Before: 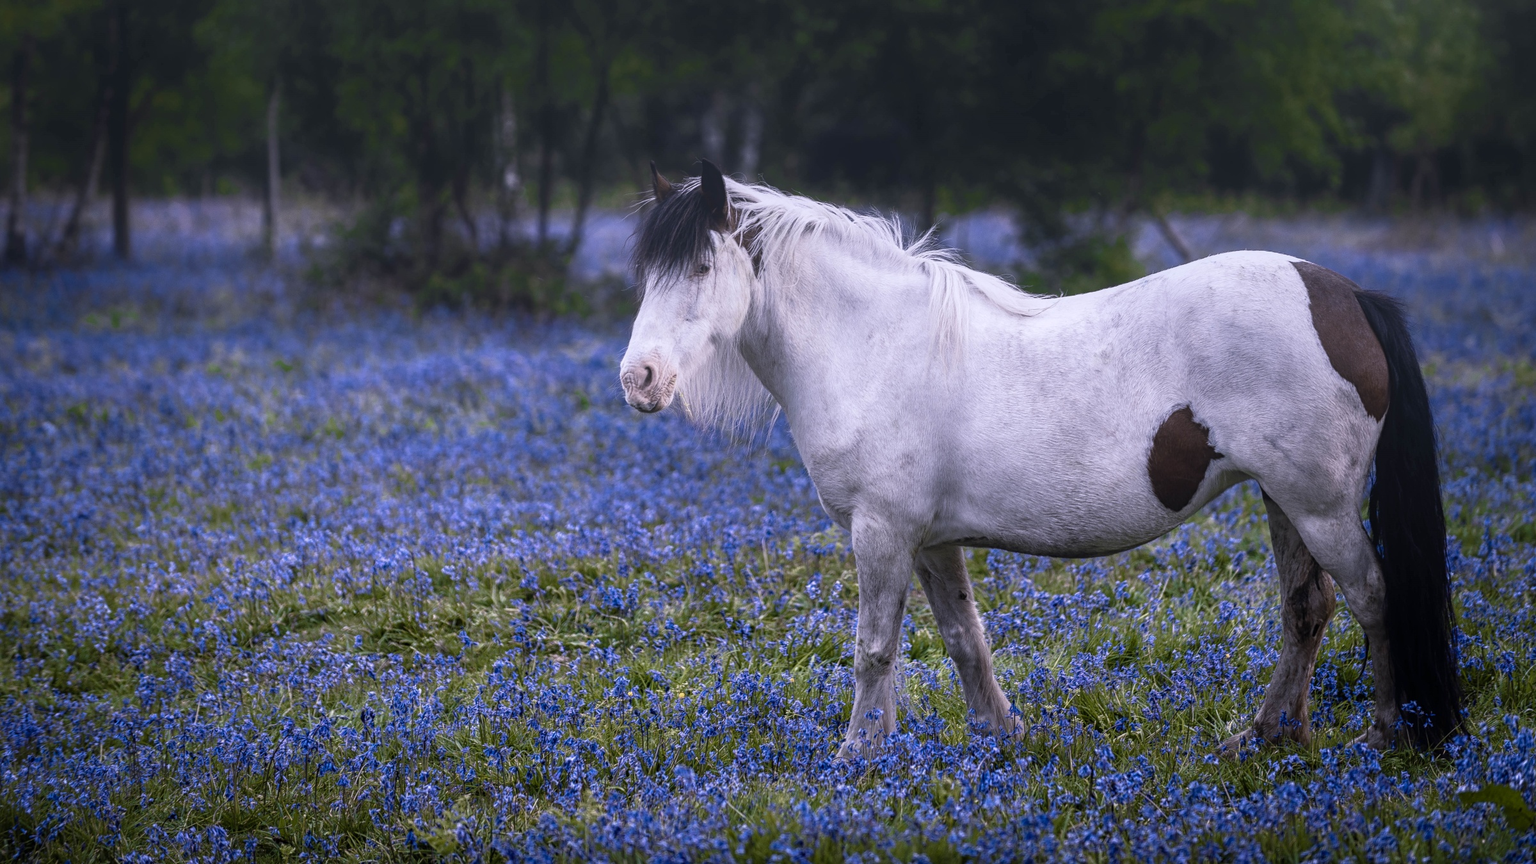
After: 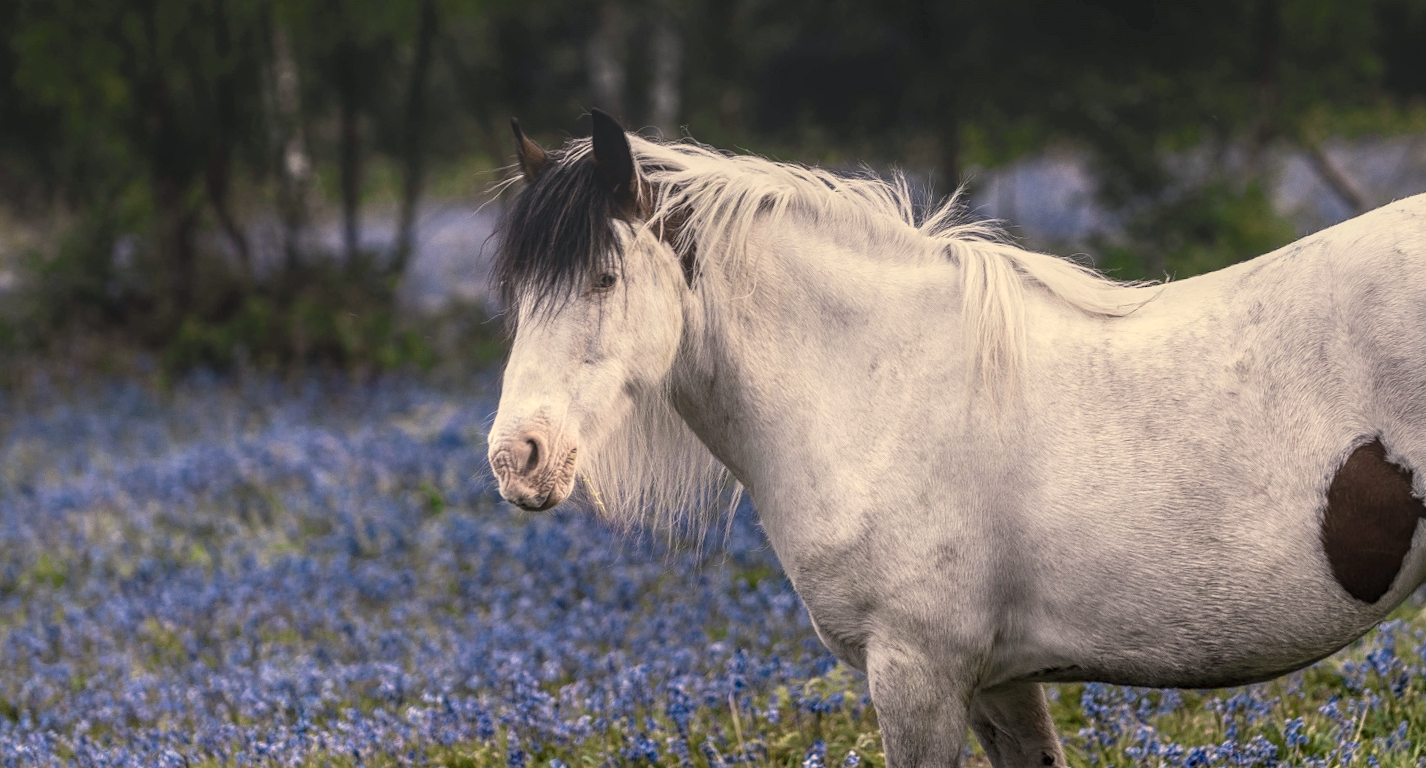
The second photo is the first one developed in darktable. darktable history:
white balance: red 1.08, blue 0.791
crop: left 20.932%, top 15.471%, right 21.848%, bottom 34.081%
rotate and perspective: rotation -4.25°, automatic cropping off
local contrast: on, module defaults
